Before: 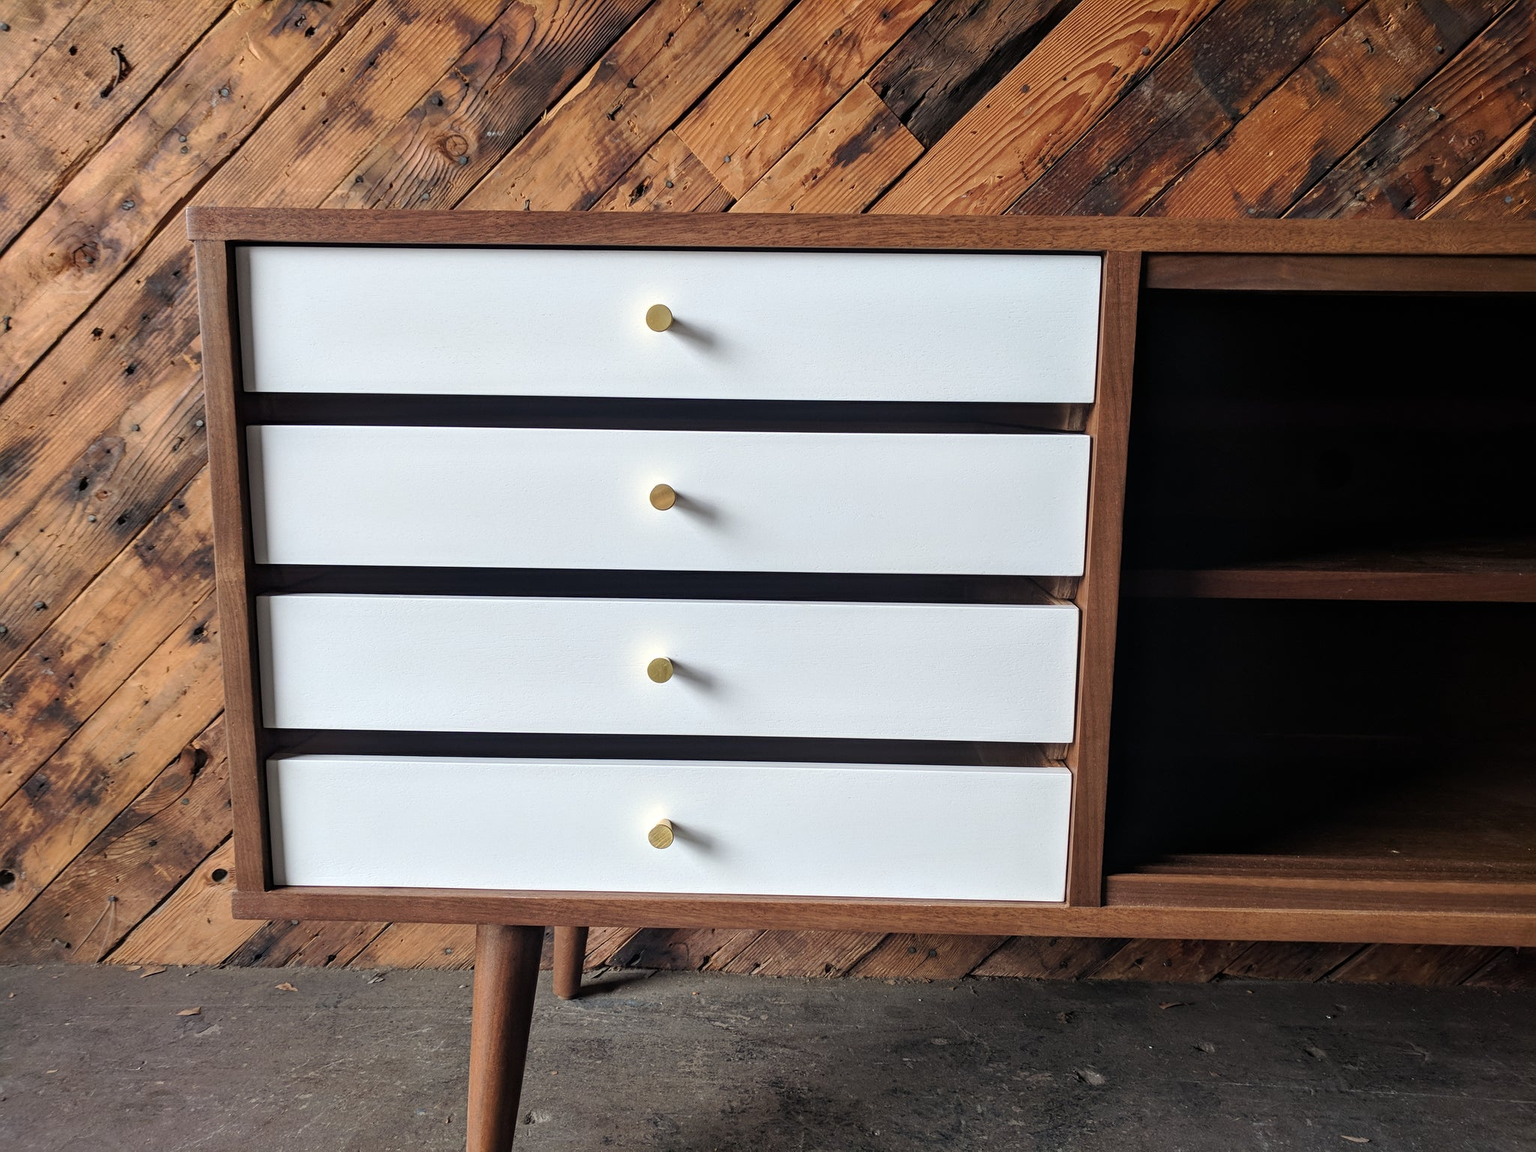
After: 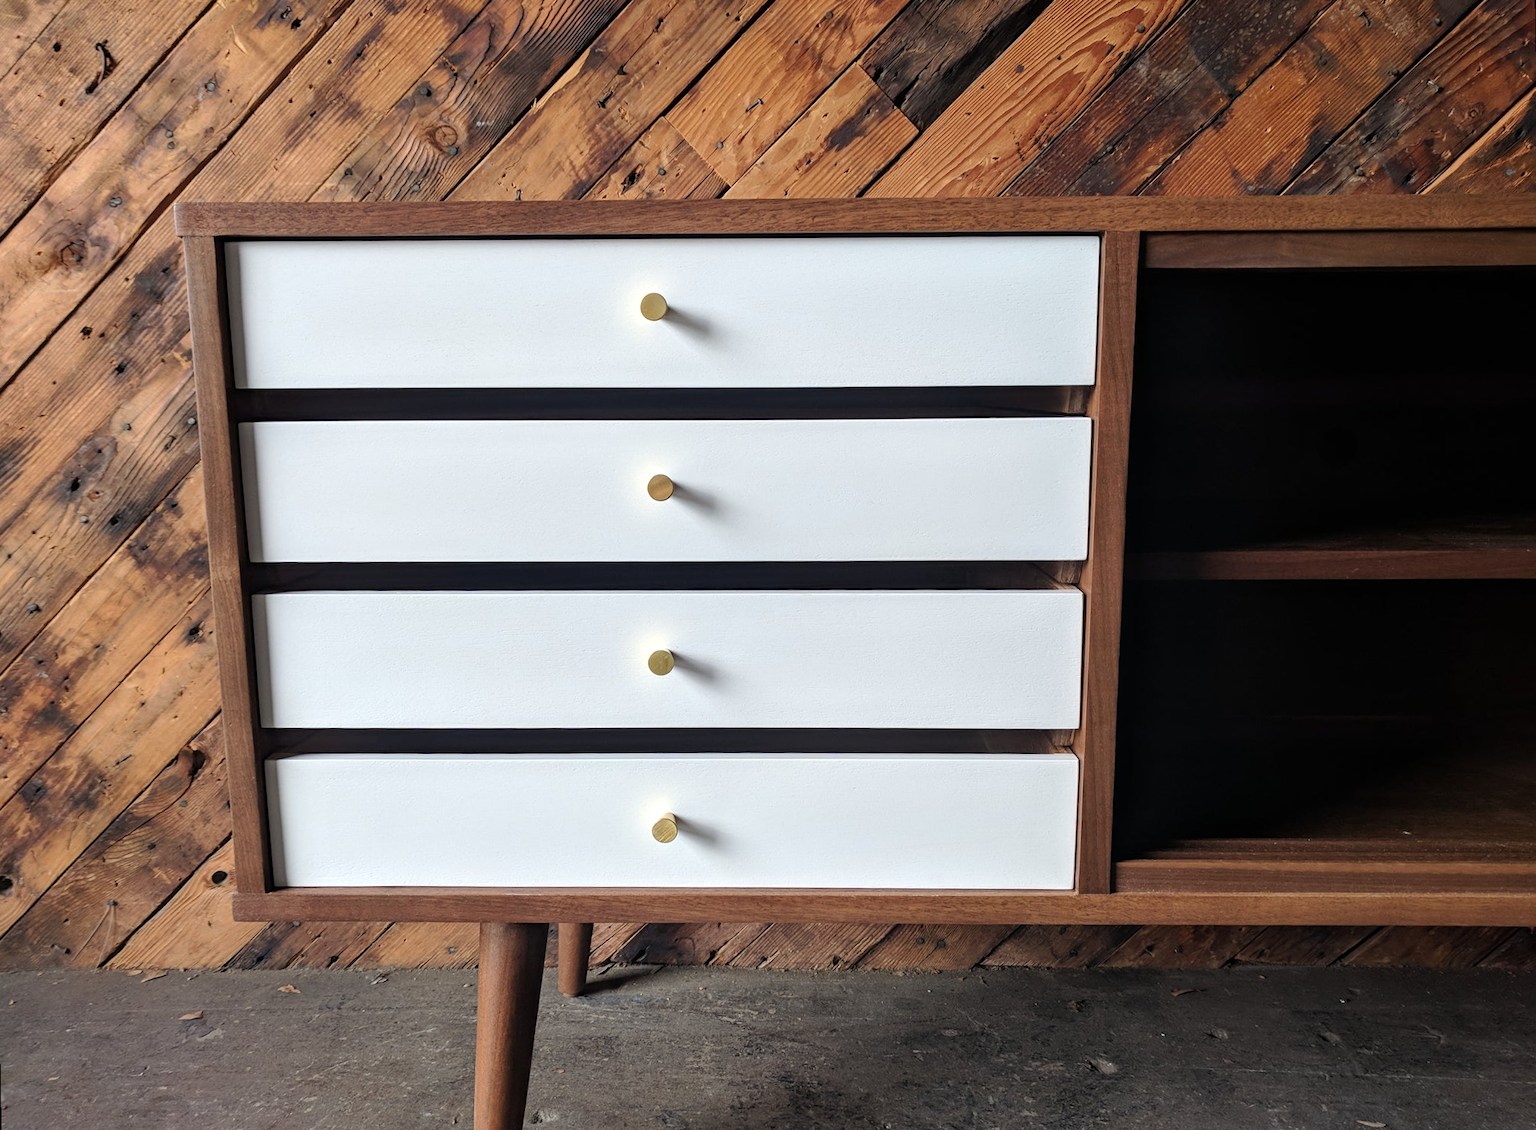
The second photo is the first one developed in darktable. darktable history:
levels: levels [0, 0.492, 0.984]
rotate and perspective: rotation -1°, crop left 0.011, crop right 0.989, crop top 0.025, crop bottom 0.975
